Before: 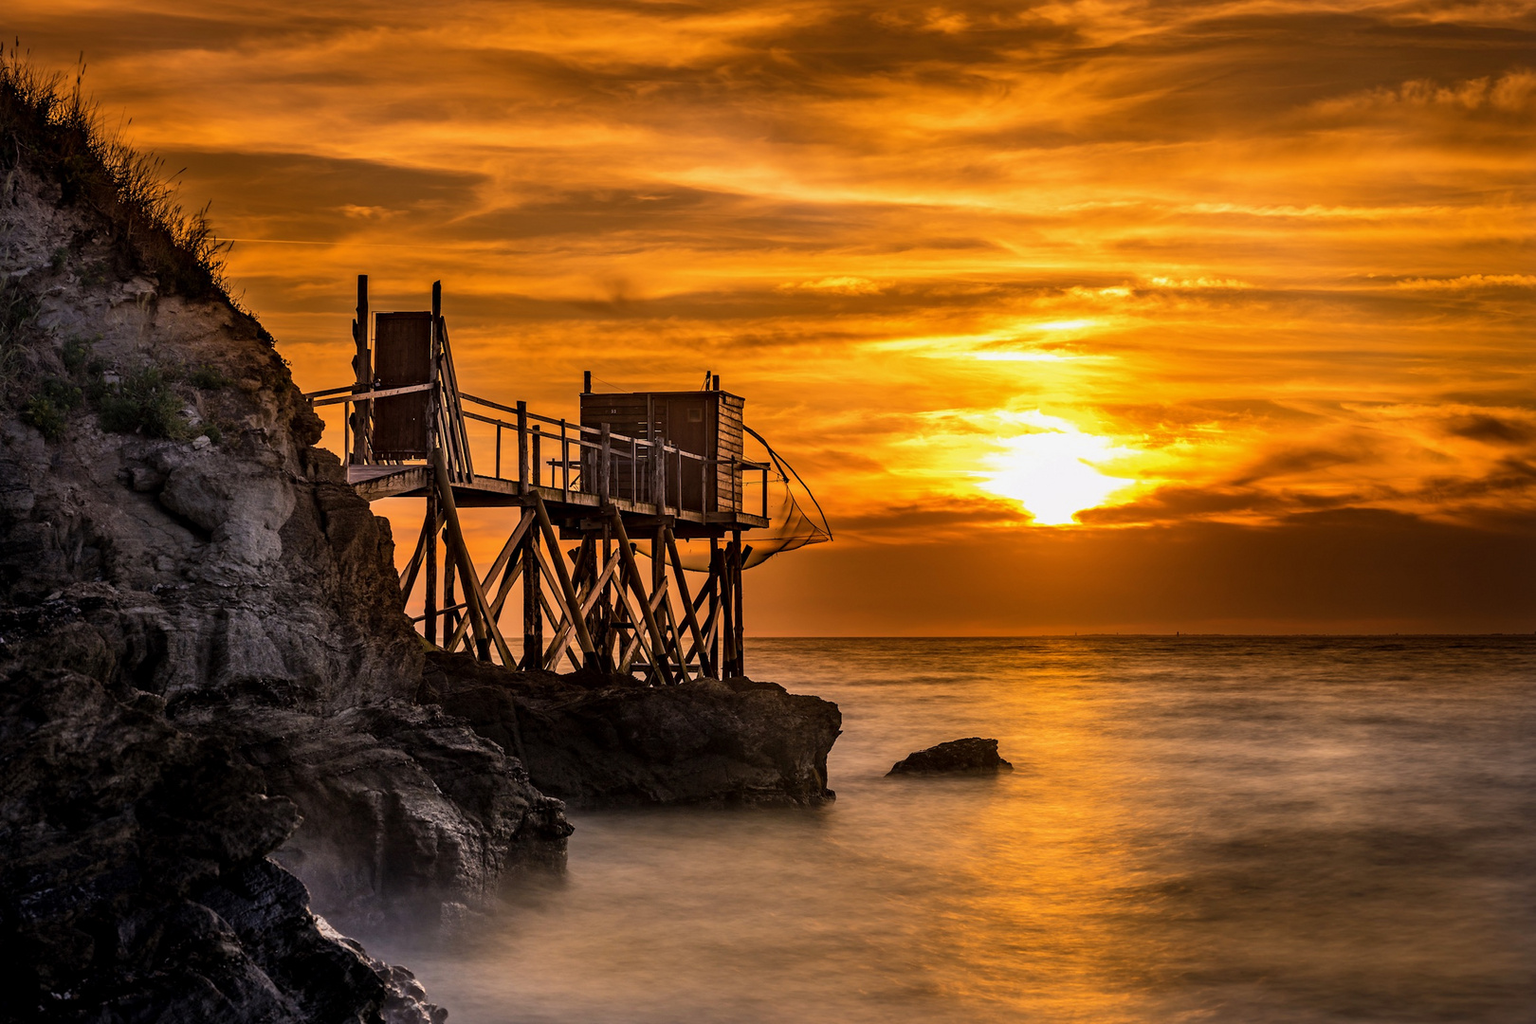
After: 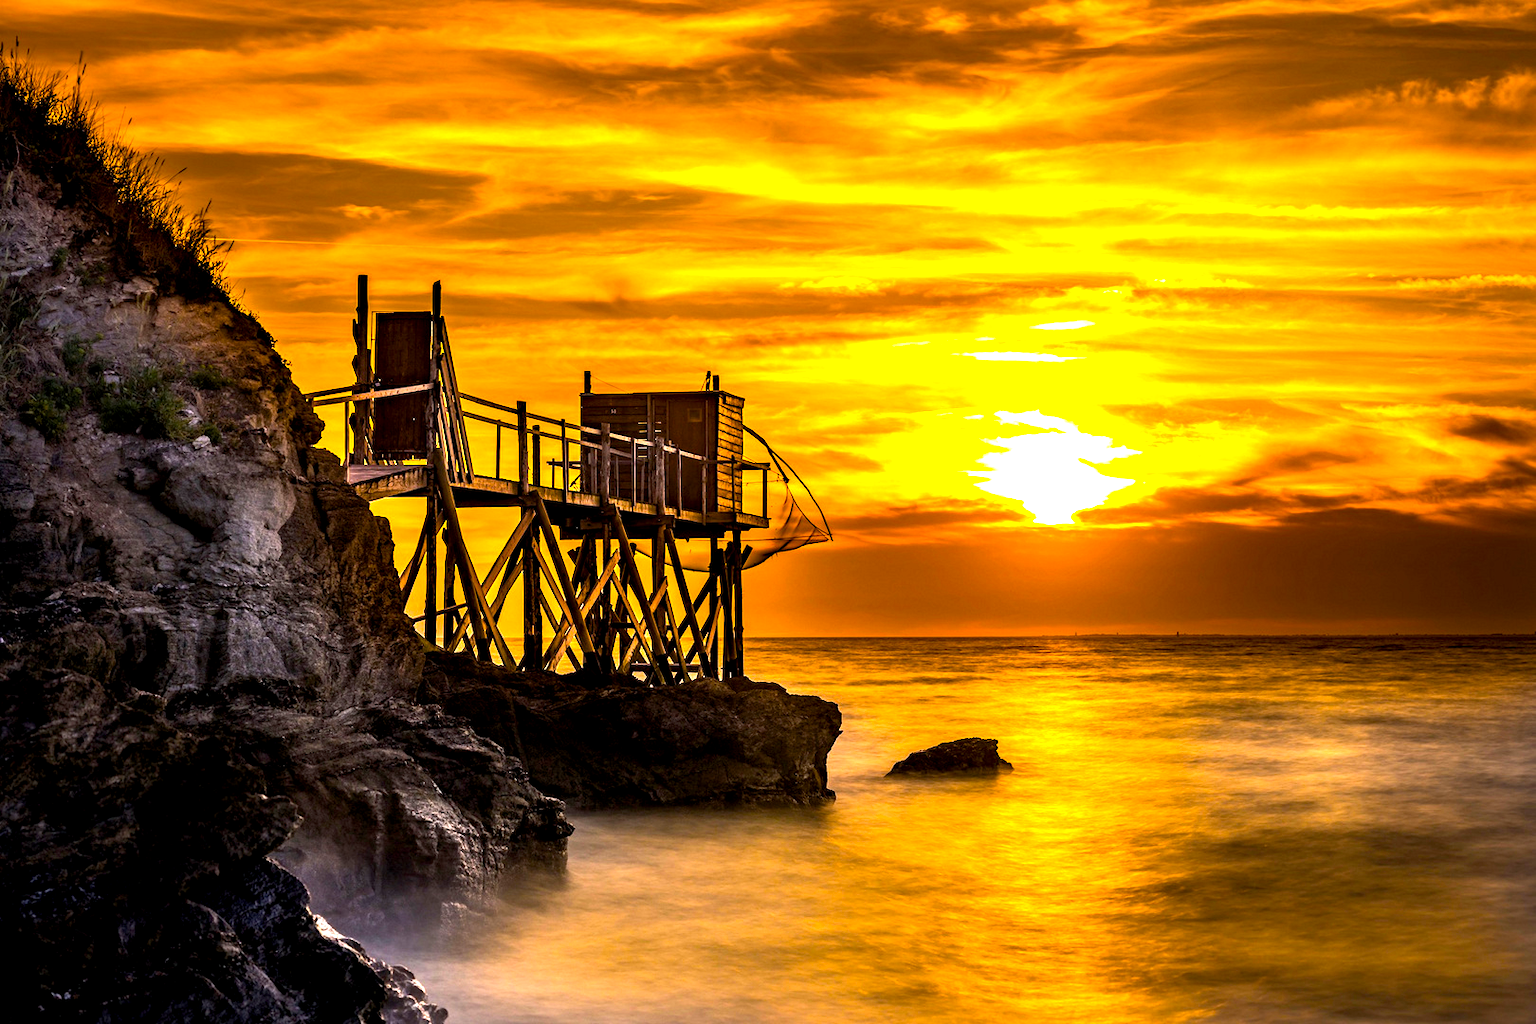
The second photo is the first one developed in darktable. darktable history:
white balance: red 0.978, blue 0.999
color balance rgb: linear chroma grading › shadows -10%, linear chroma grading › global chroma 20%, perceptual saturation grading › global saturation 15%, perceptual brilliance grading › global brilliance 30%, perceptual brilliance grading › highlights 12%, perceptual brilliance grading › mid-tones 24%, global vibrance 20%
